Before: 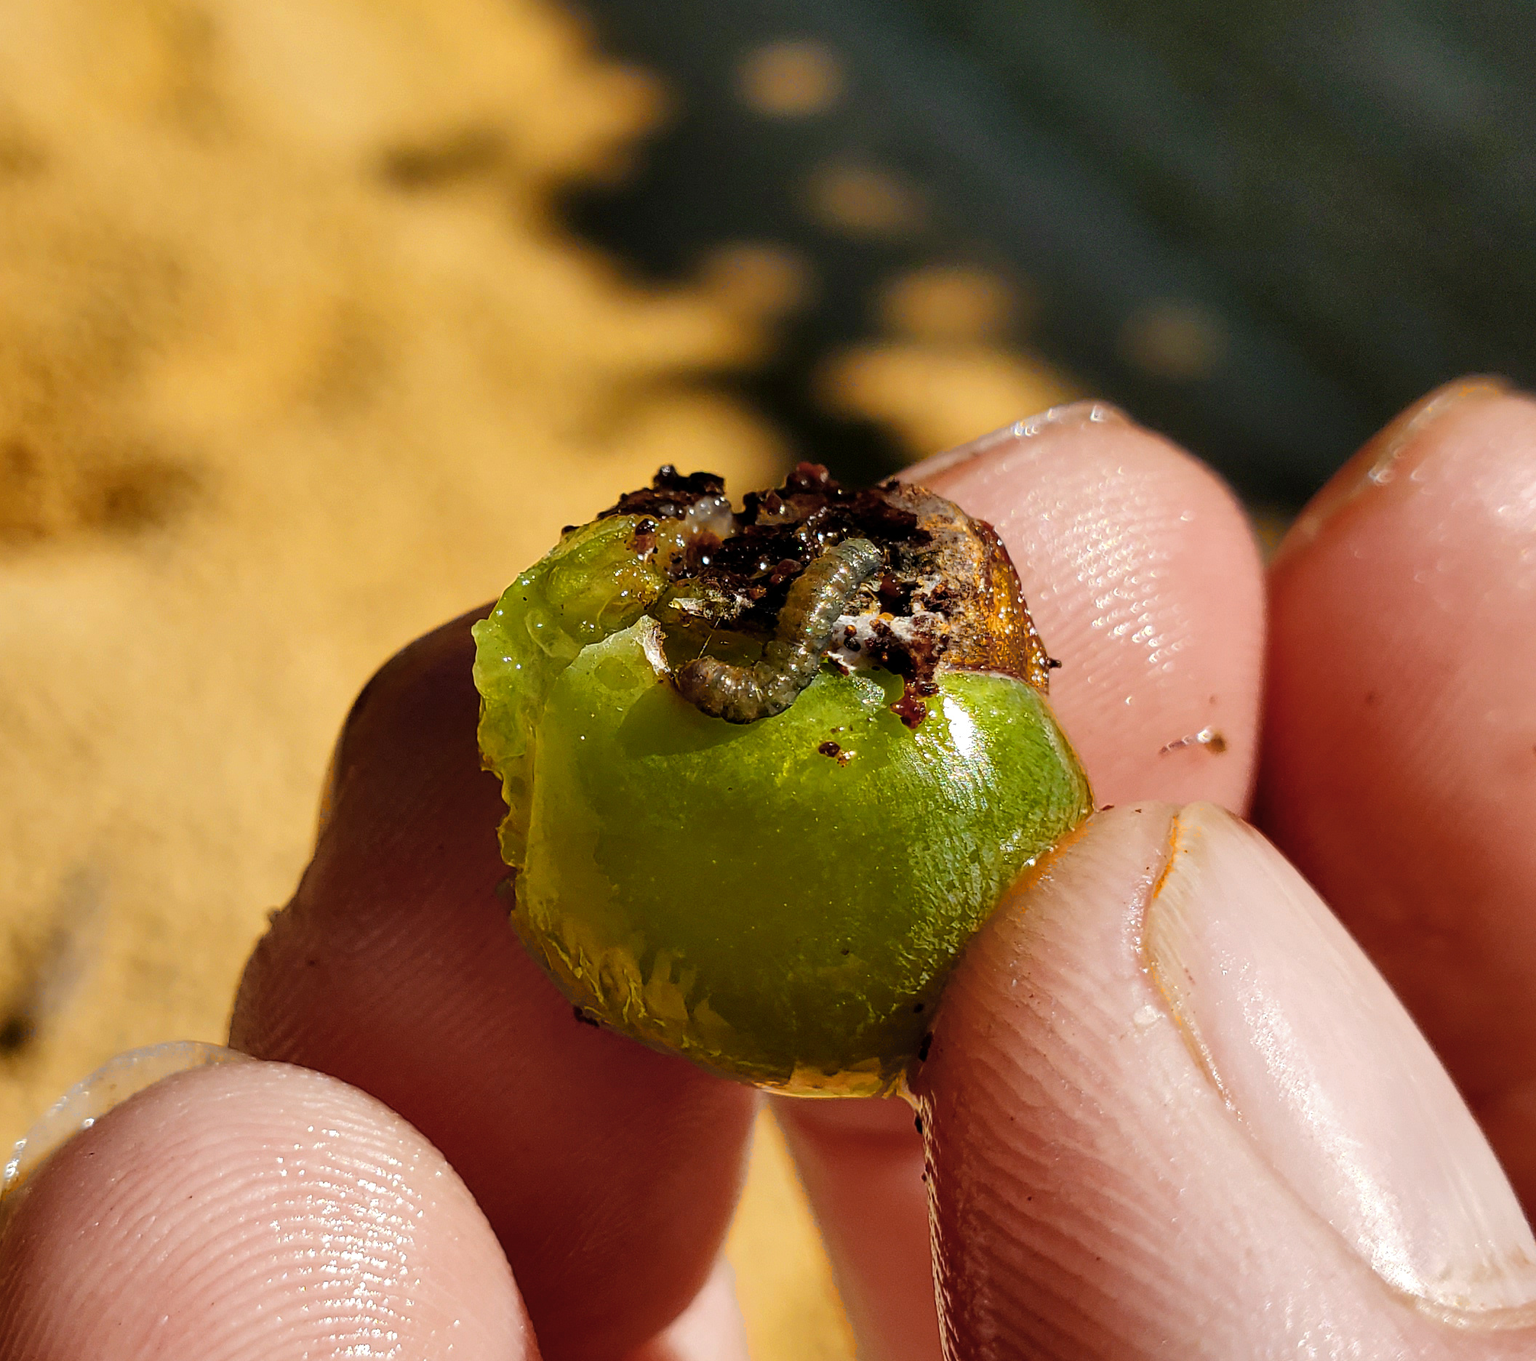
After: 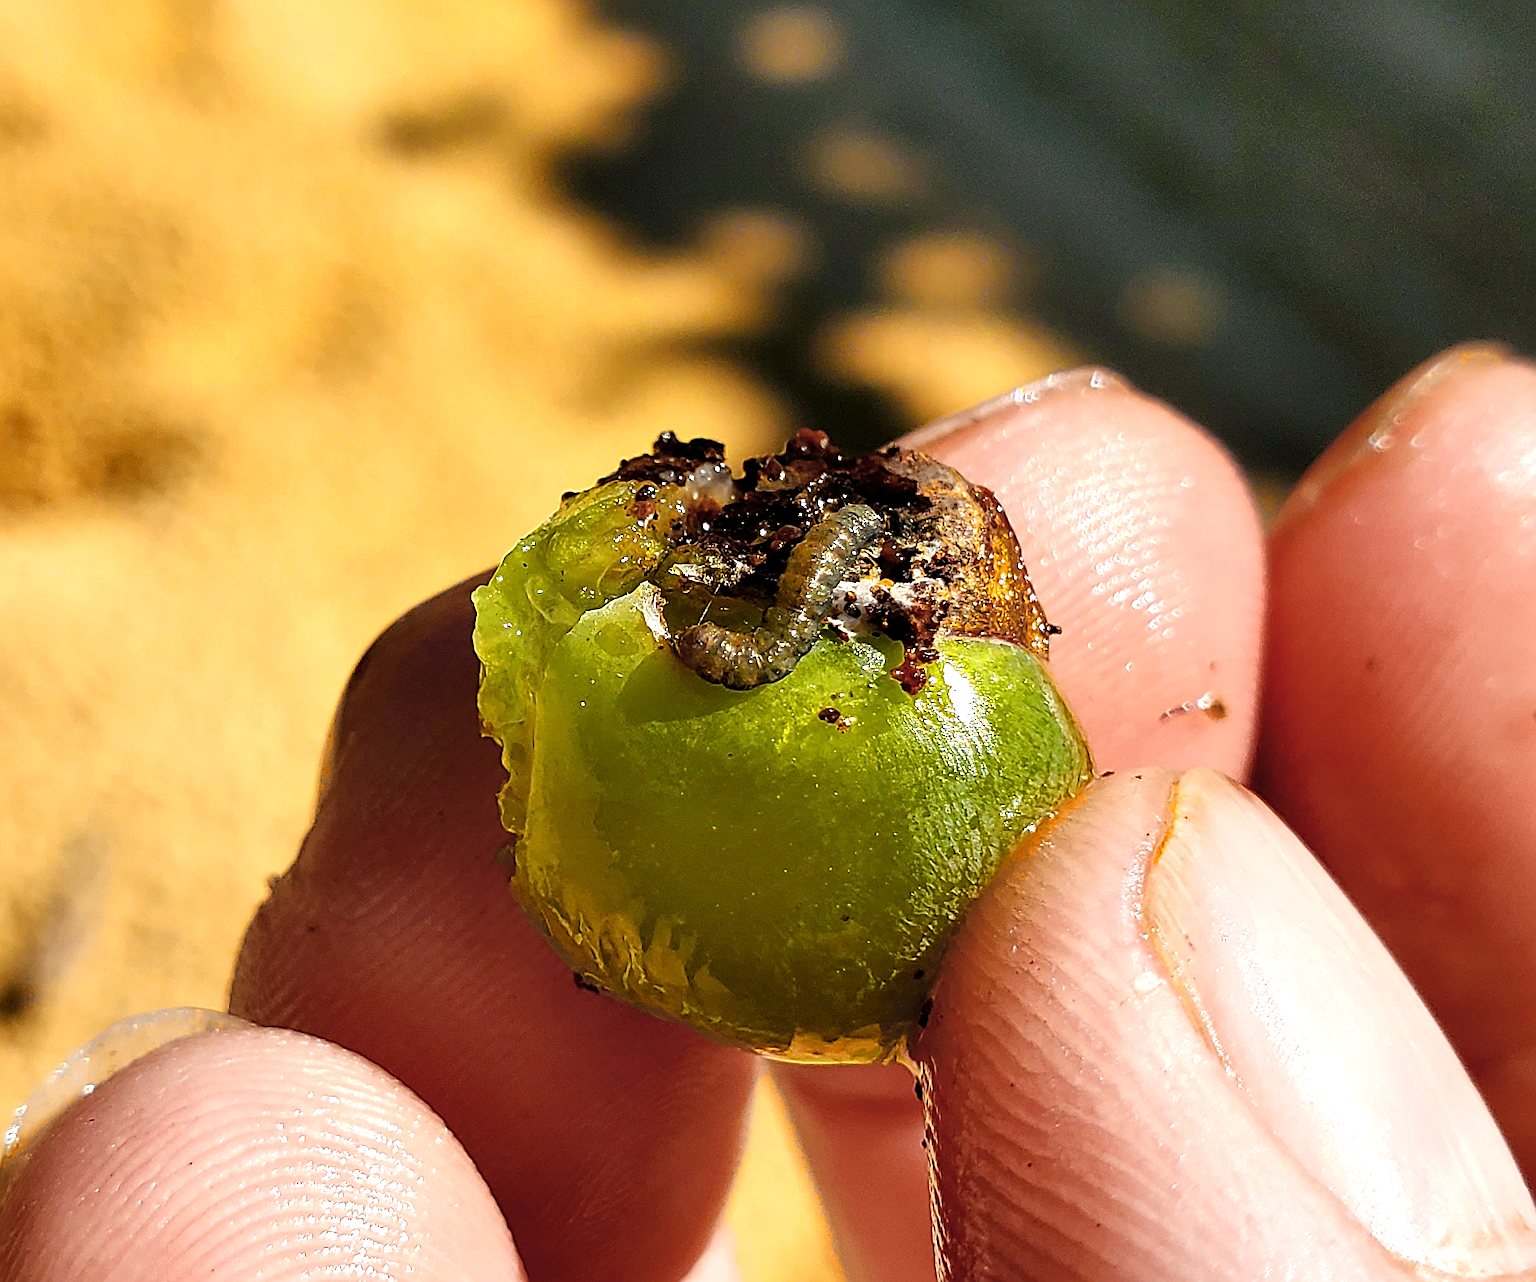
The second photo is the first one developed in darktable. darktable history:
exposure: exposure 0.562 EV, compensate exposure bias true, compensate highlight preservation false
crop and rotate: top 2.54%, bottom 3.275%
sharpen: radius 2.536, amount 0.625
